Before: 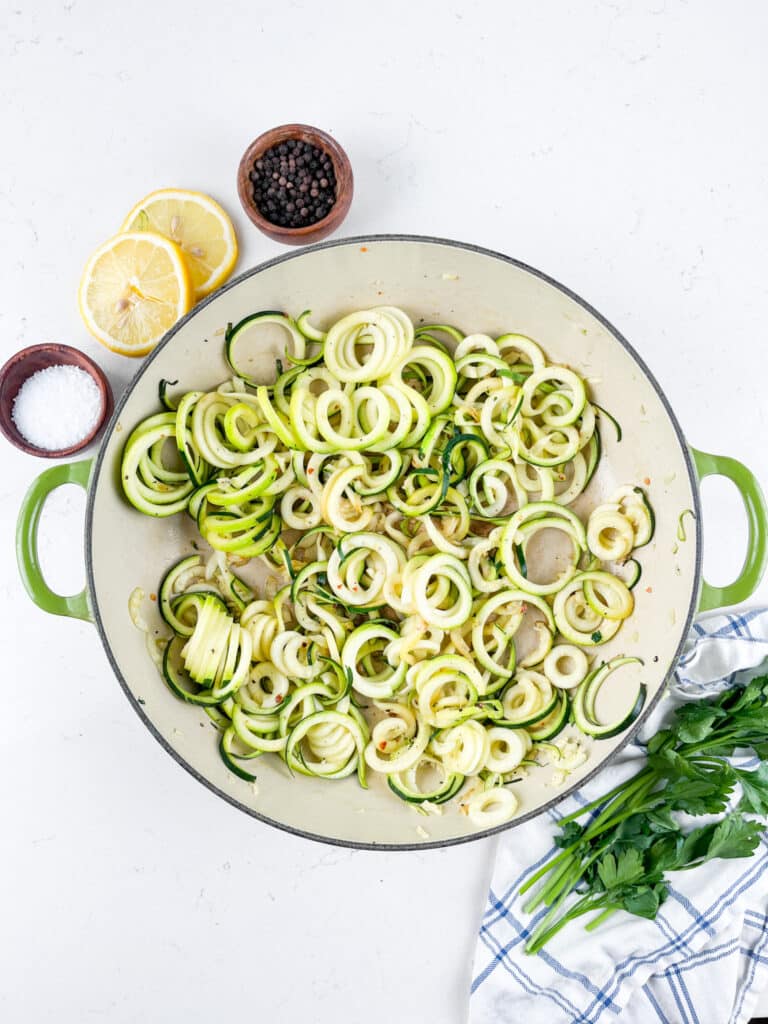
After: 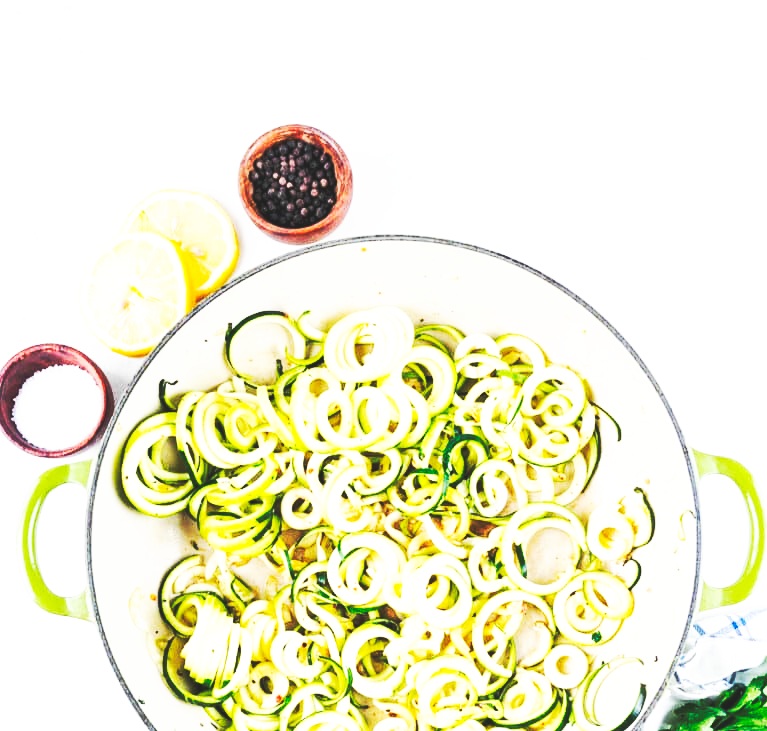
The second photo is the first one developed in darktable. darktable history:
crop: bottom 28.576%
base curve: curves: ch0 [(0, 0.015) (0.085, 0.116) (0.134, 0.298) (0.19, 0.545) (0.296, 0.764) (0.599, 0.982) (1, 1)], preserve colors none
